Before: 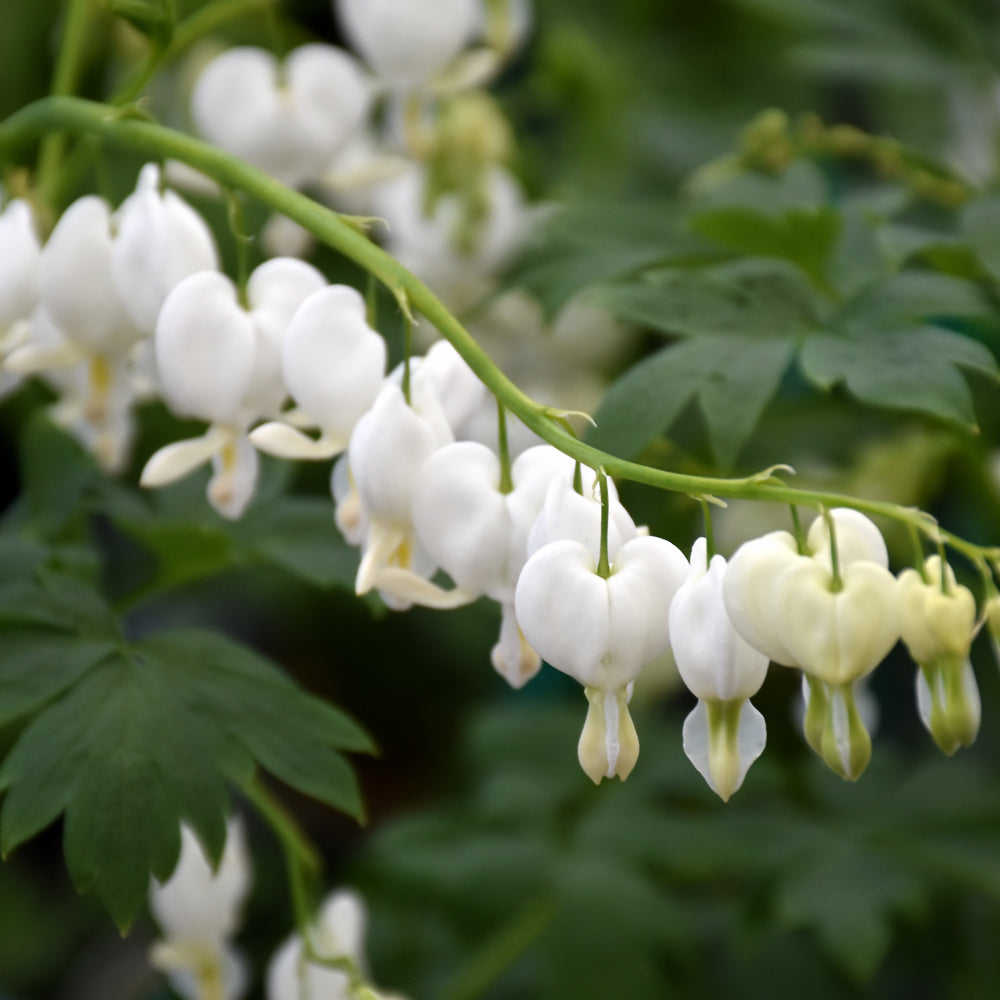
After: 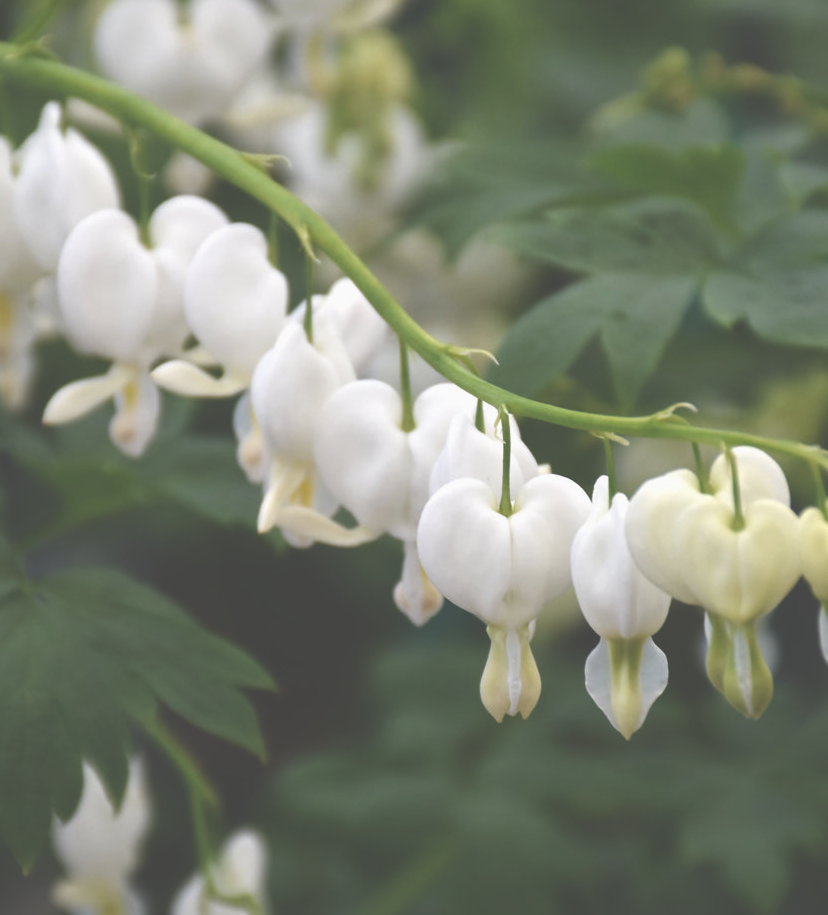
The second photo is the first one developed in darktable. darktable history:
crop: left 9.807%, top 6.259%, right 7.334%, bottom 2.177%
exposure: black level correction -0.062, exposure -0.05 EV, compensate highlight preservation false
